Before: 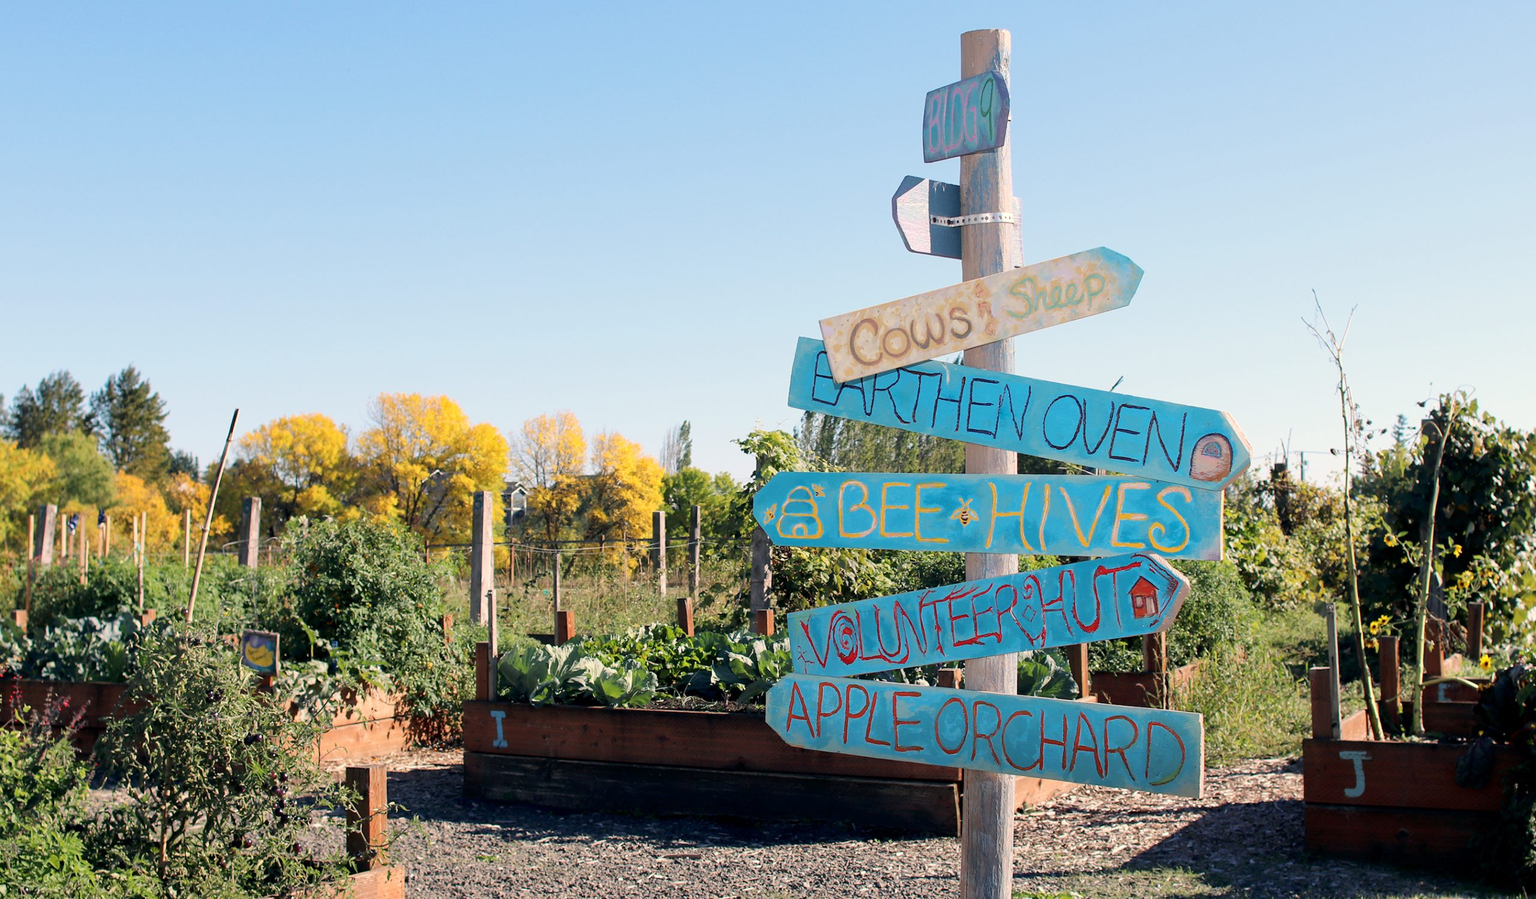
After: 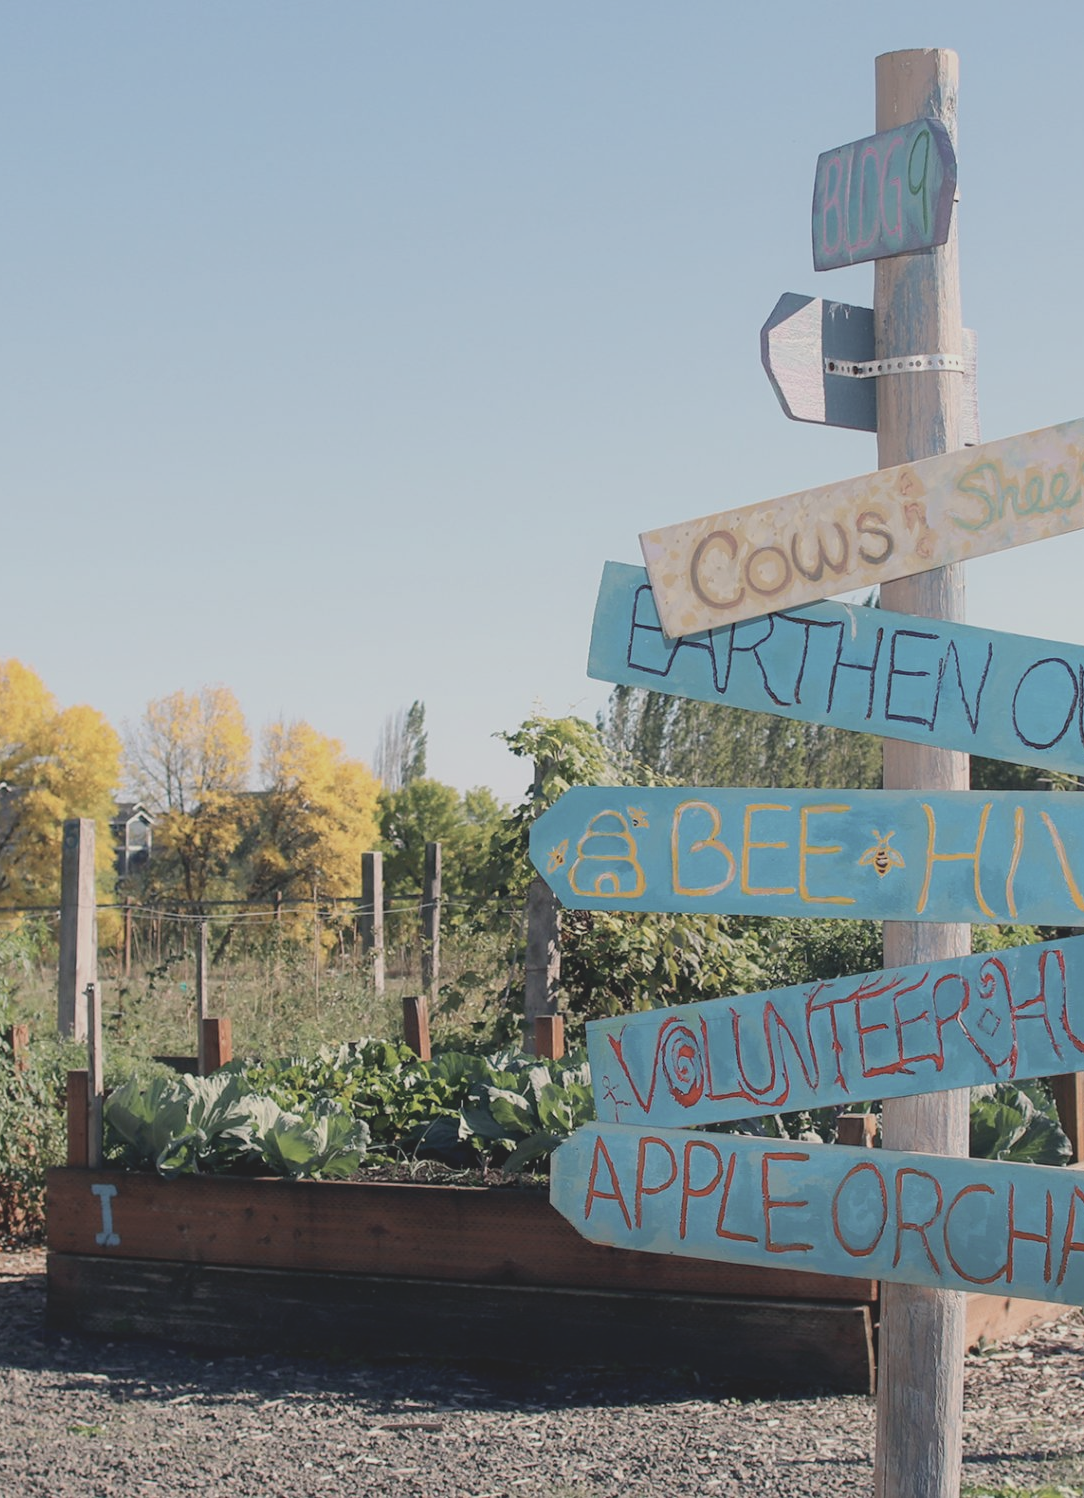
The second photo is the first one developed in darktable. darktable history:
crop: left 28.365%, right 29.283%
contrast equalizer: octaves 7, y [[0.5, 0.5, 0.472, 0.5, 0.5, 0.5], [0.5 ×6], [0.5 ×6], [0 ×6], [0 ×6]]
contrast brightness saturation: contrast -0.252, saturation -0.428
